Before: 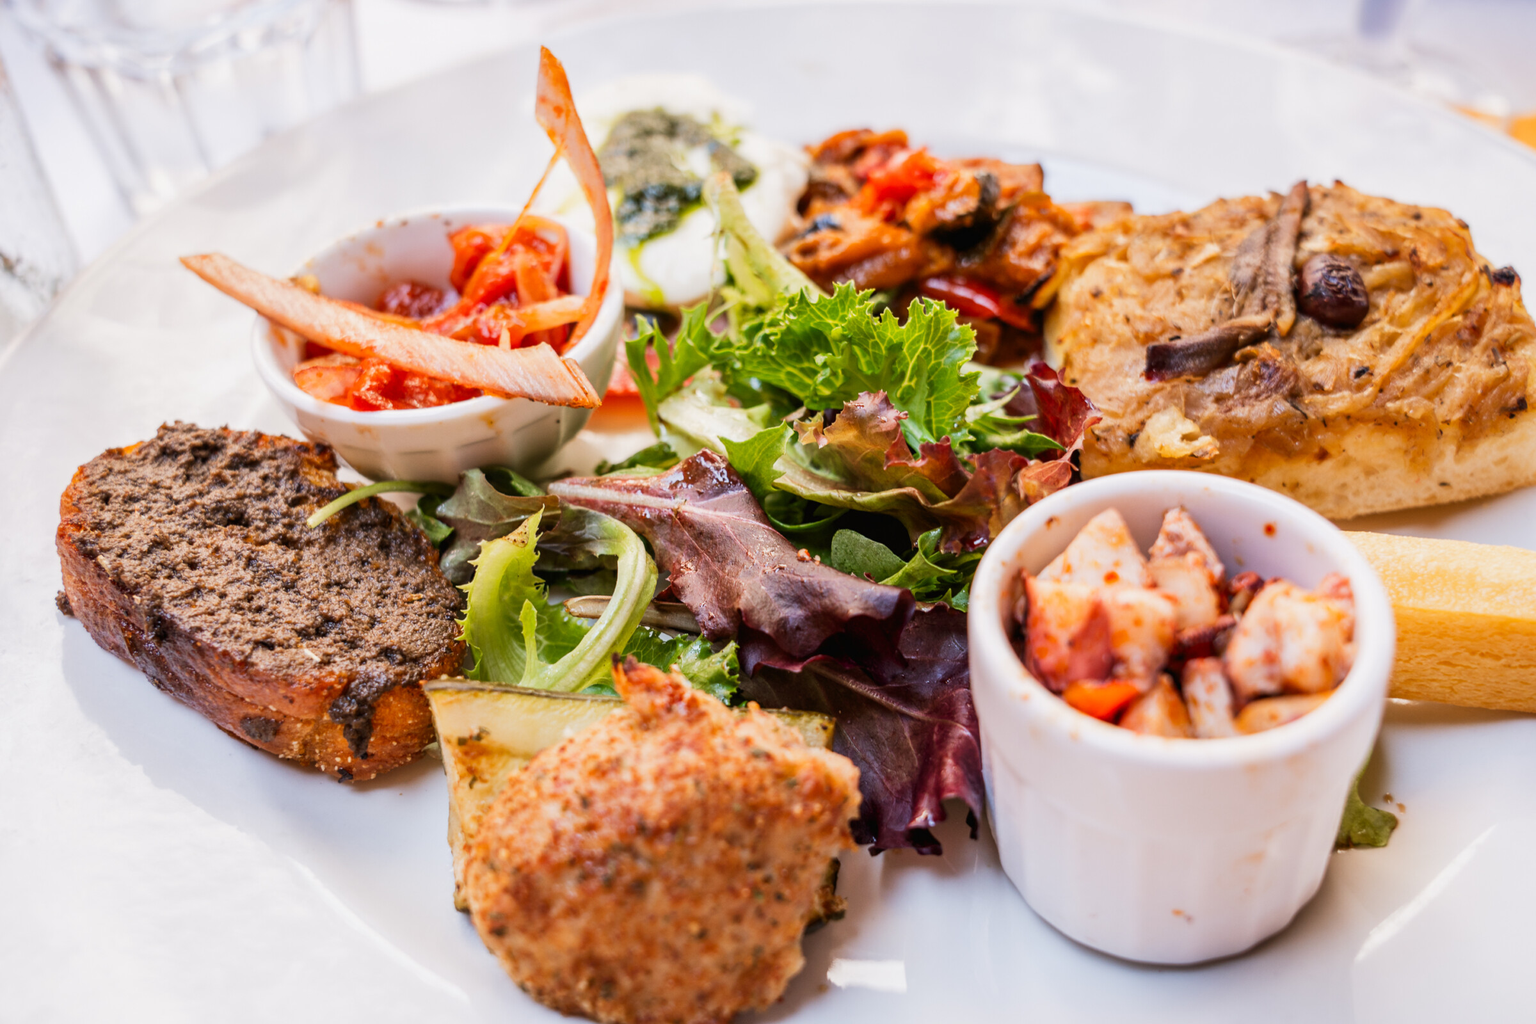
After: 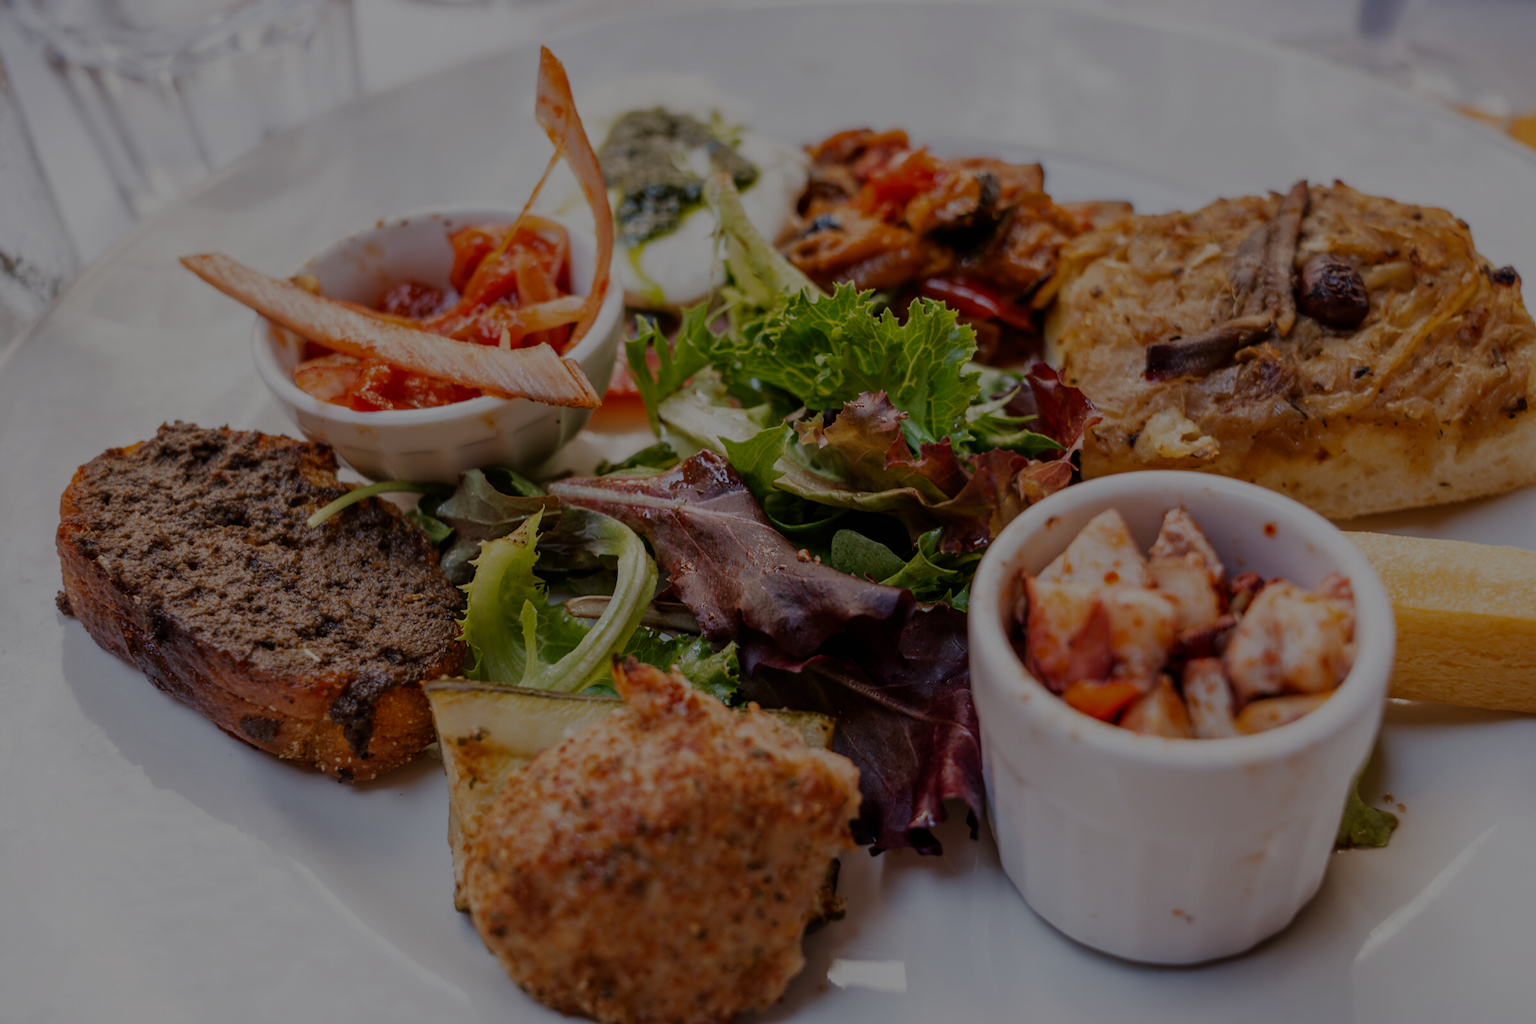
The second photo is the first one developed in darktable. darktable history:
shadows and highlights: shadows -1.49, highlights 38.77
tone equalizer: -8 EV -1.97 EV, -7 EV -1.98 EV, -6 EV -1.99 EV, -5 EV -1.98 EV, -4 EV -1.98 EV, -3 EV -1.98 EV, -2 EV -1.98 EV, -1 EV -1.61 EV, +0 EV -1.97 EV, edges refinement/feathering 500, mask exposure compensation -1.57 EV, preserve details no
exposure: exposure -0.06 EV, compensate highlight preservation false
